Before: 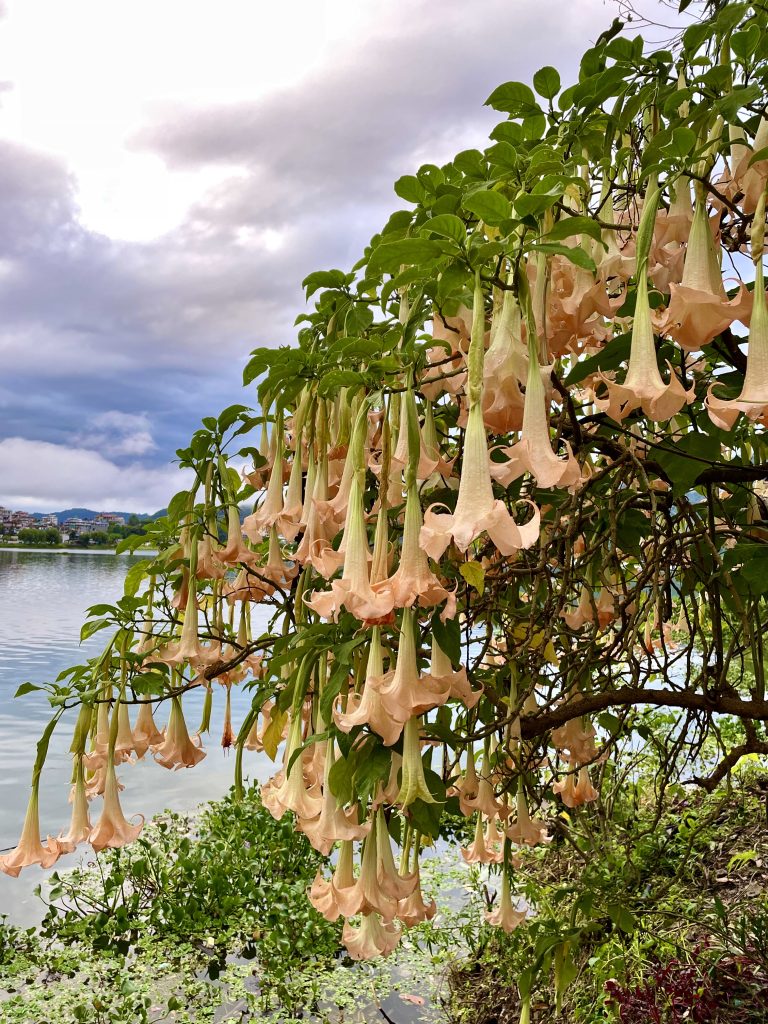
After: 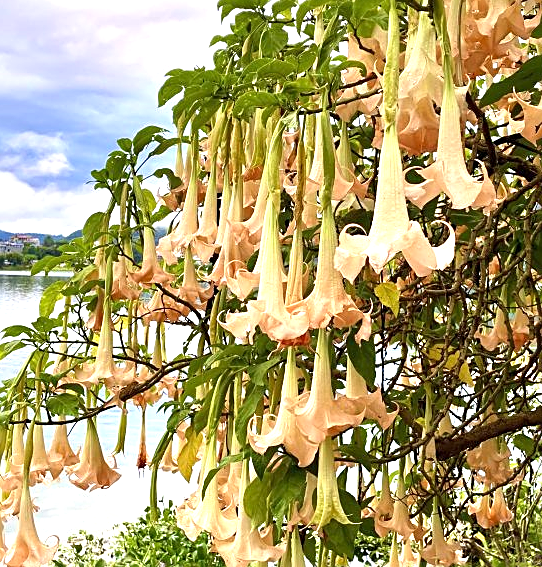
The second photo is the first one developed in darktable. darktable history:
crop: left 11.174%, top 27.287%, right 18.234%, bottom 17.306%
exposure: exposure 0.99 EV, compensate highlight preservation false
sharpen: on, module defaults
